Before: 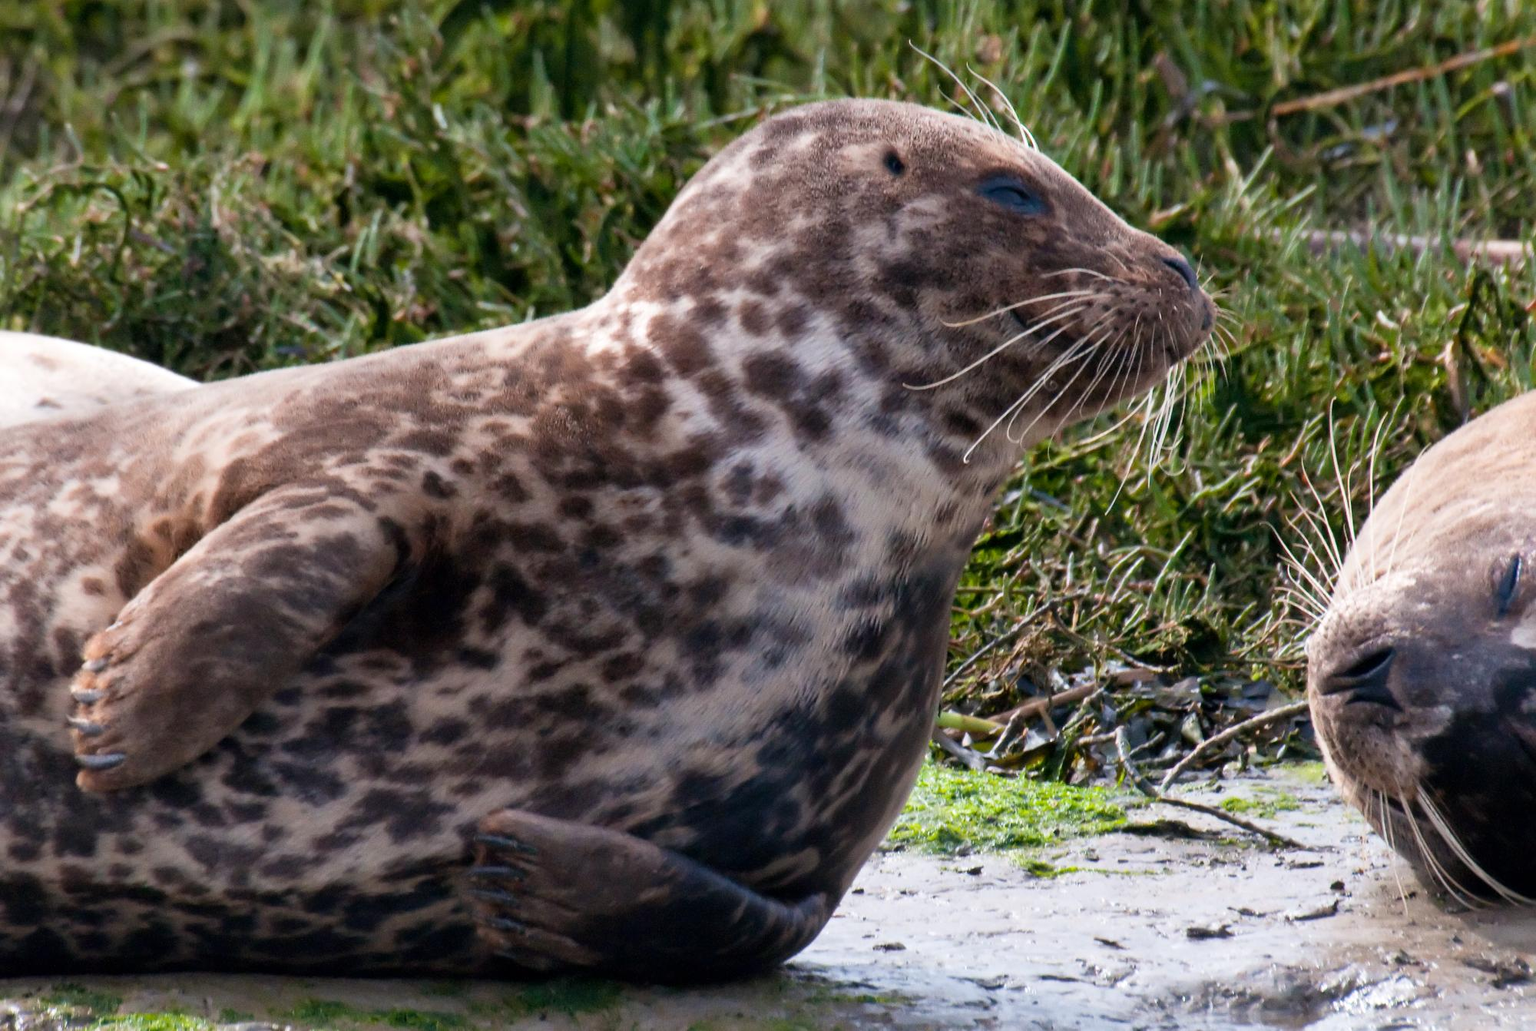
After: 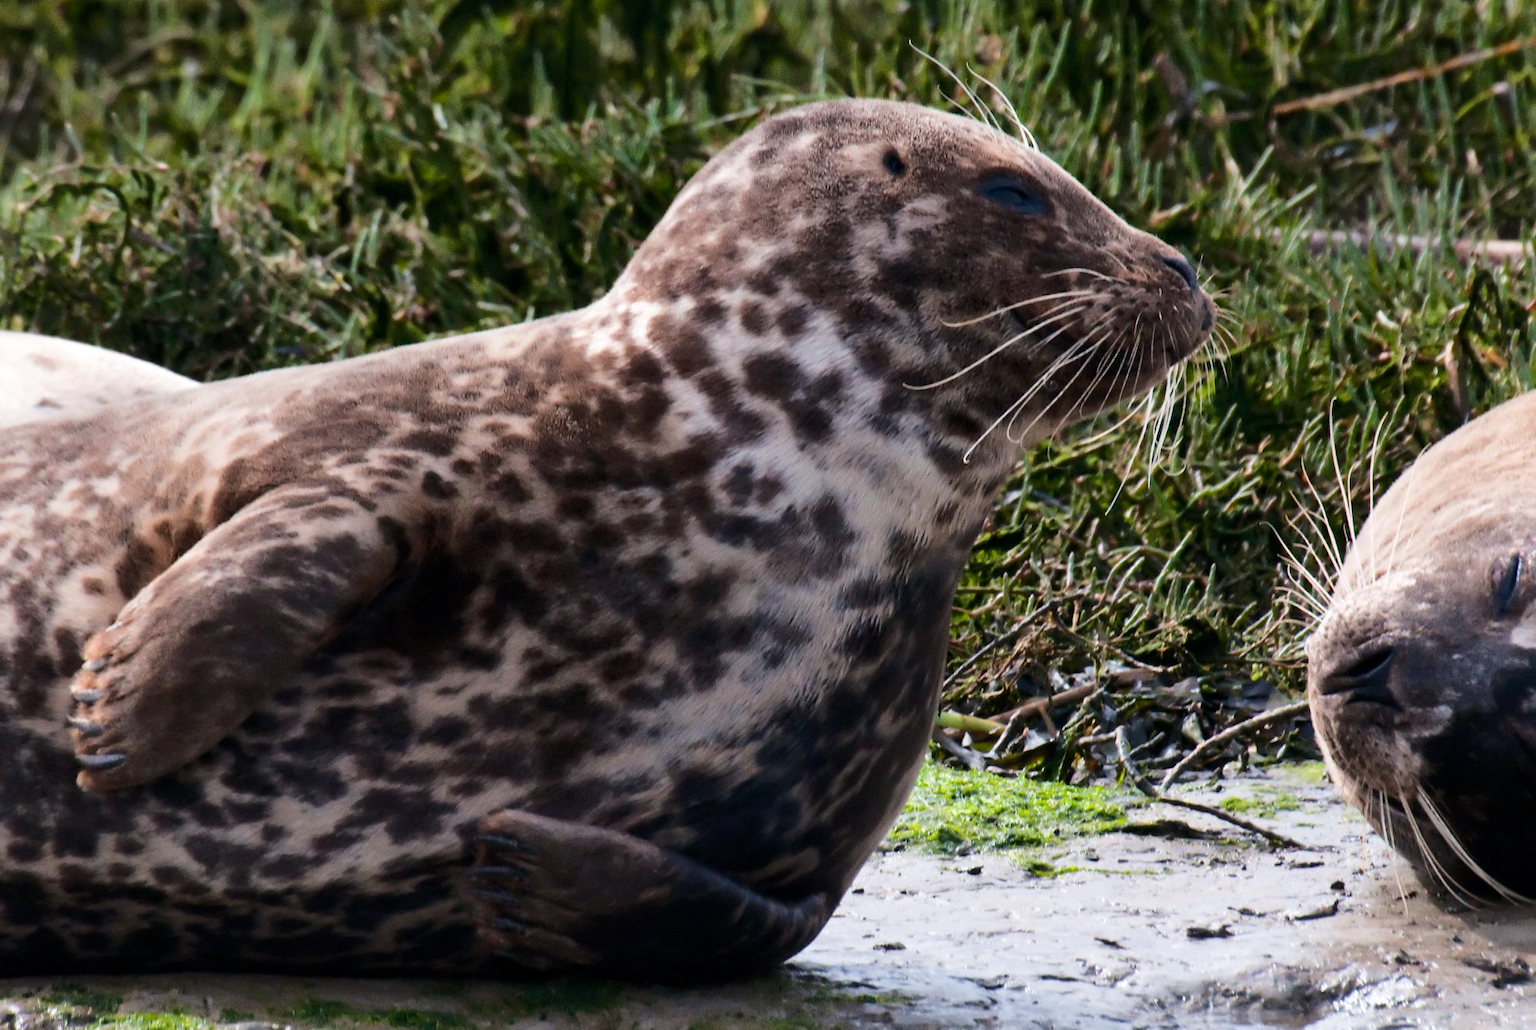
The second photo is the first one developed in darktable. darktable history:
base curve: curves: ch0 [(0, 0) (0.073, 0.04) (0.157, 0.139) (0.492, 0.492) (0.758, 0.758) (1, 1)]
